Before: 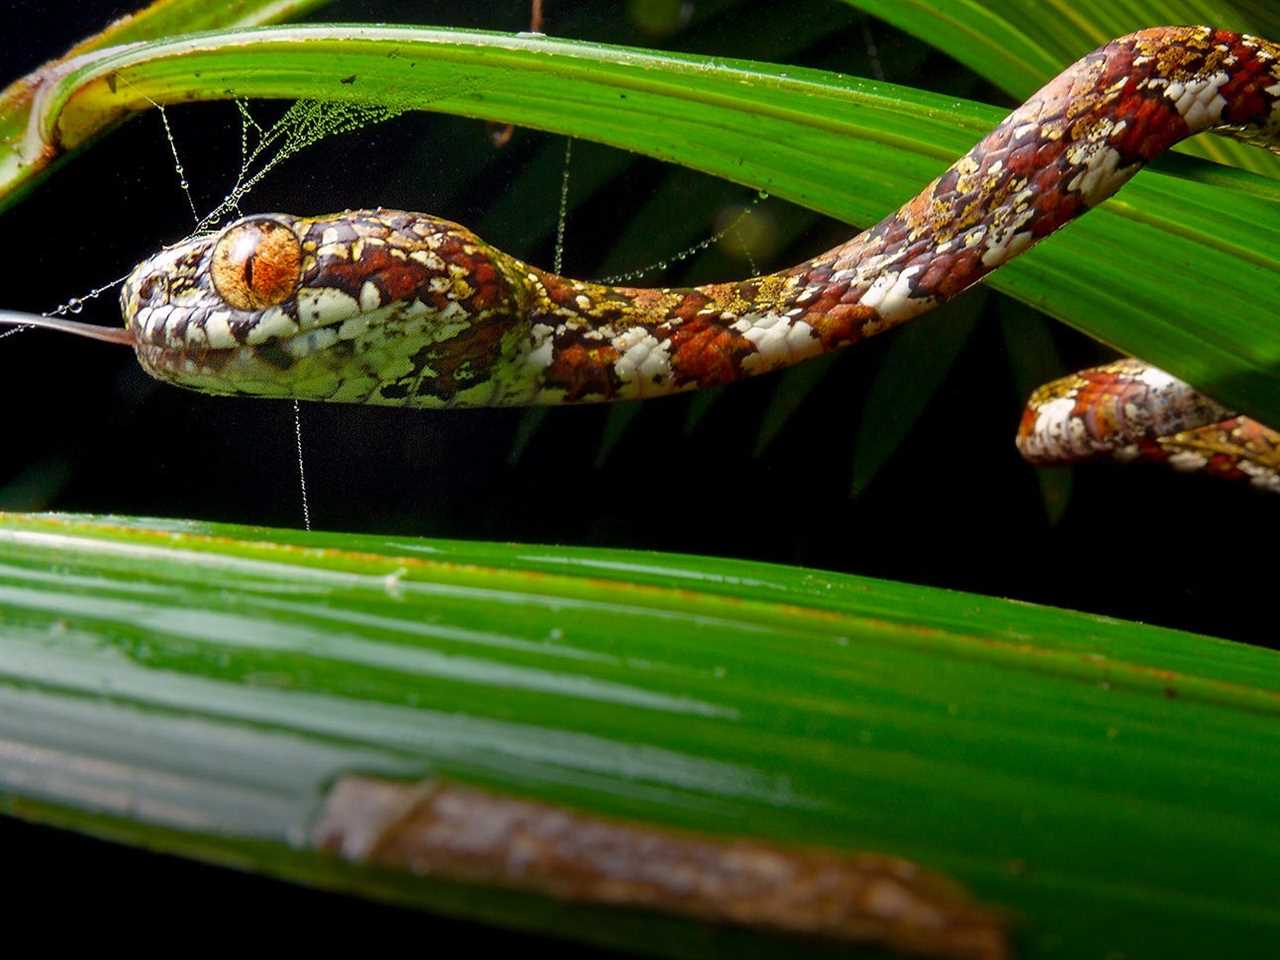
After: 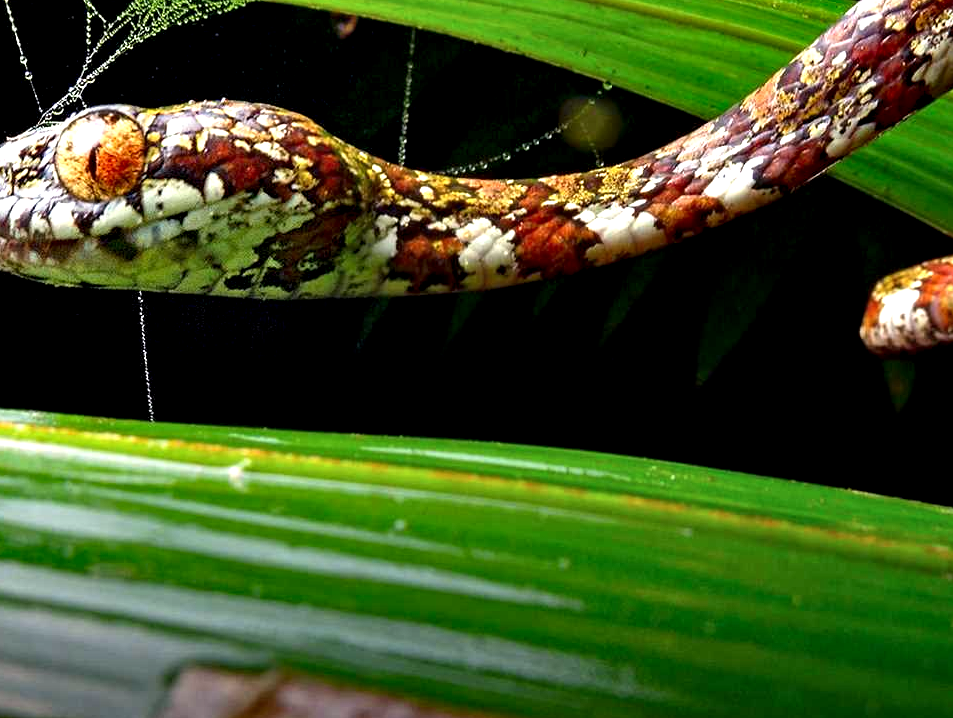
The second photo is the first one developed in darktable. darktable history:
contrast equalizer: octaves 7, y [[0.6 ×6], [0.55 ×6], [0 ×6], [0 ×6], [0 ×6]]
crop and rotate: left 12.205%, top 11.415%, right 13.296%, bottom 13.793%
